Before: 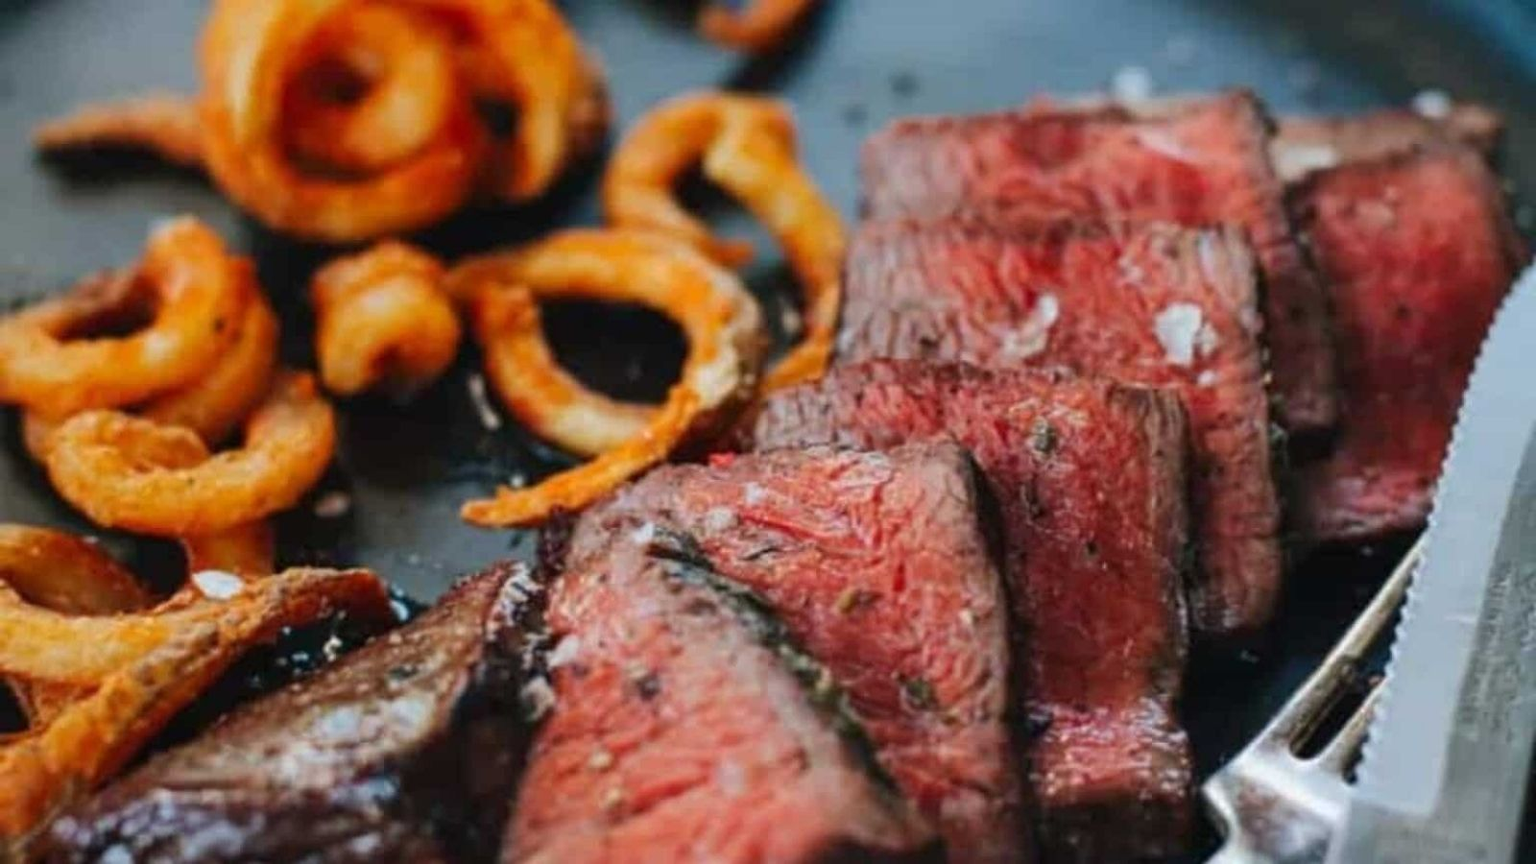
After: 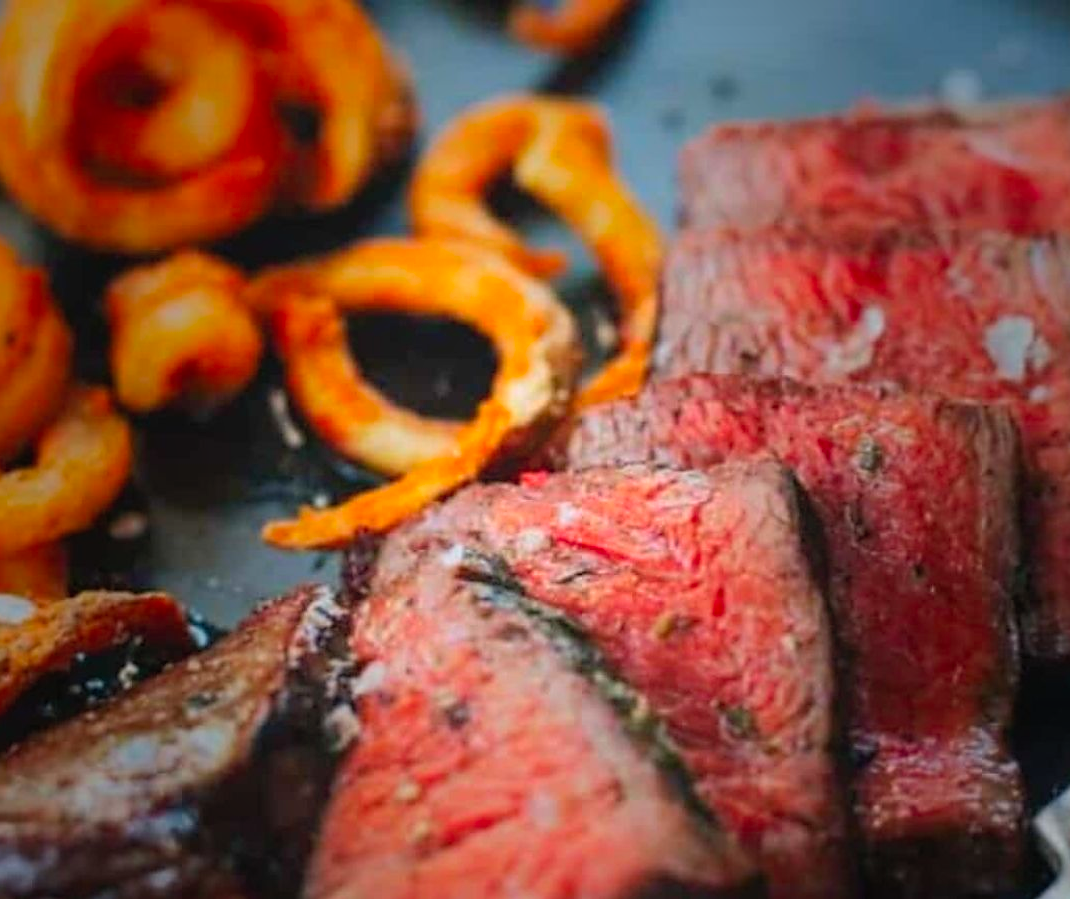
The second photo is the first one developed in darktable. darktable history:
crop and rotate: left 13.64%, right 19.455%
shadows and highlights: shadows -88.86, highlights -35.74, soften with gaussian
sharpen: radius 1.851, amount 0.403, threshold 1.74
contrast brightness saturation: contrast 0.068, brightness 0.18, saturation 0.408
exposure: exposure 0.161 EV, compensate highlight preservation false
vignetting: fall-off start 16.54%, fall-off radius 100.6%, brightness -0.593, saturation -0.002, width/height ratio 0.713
